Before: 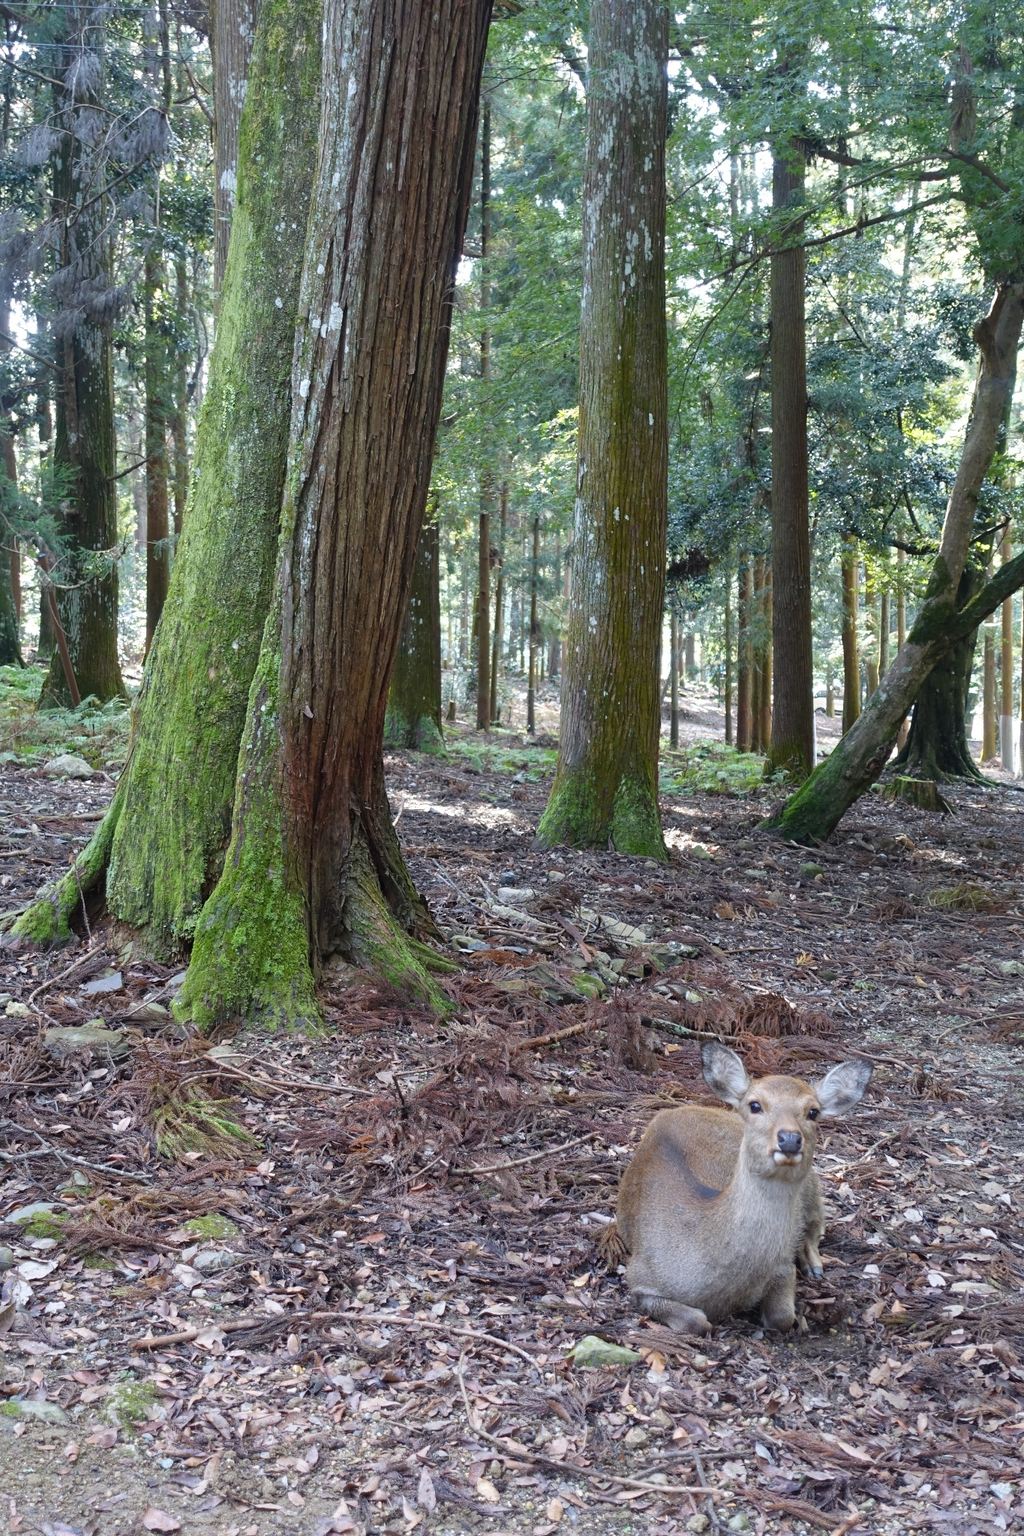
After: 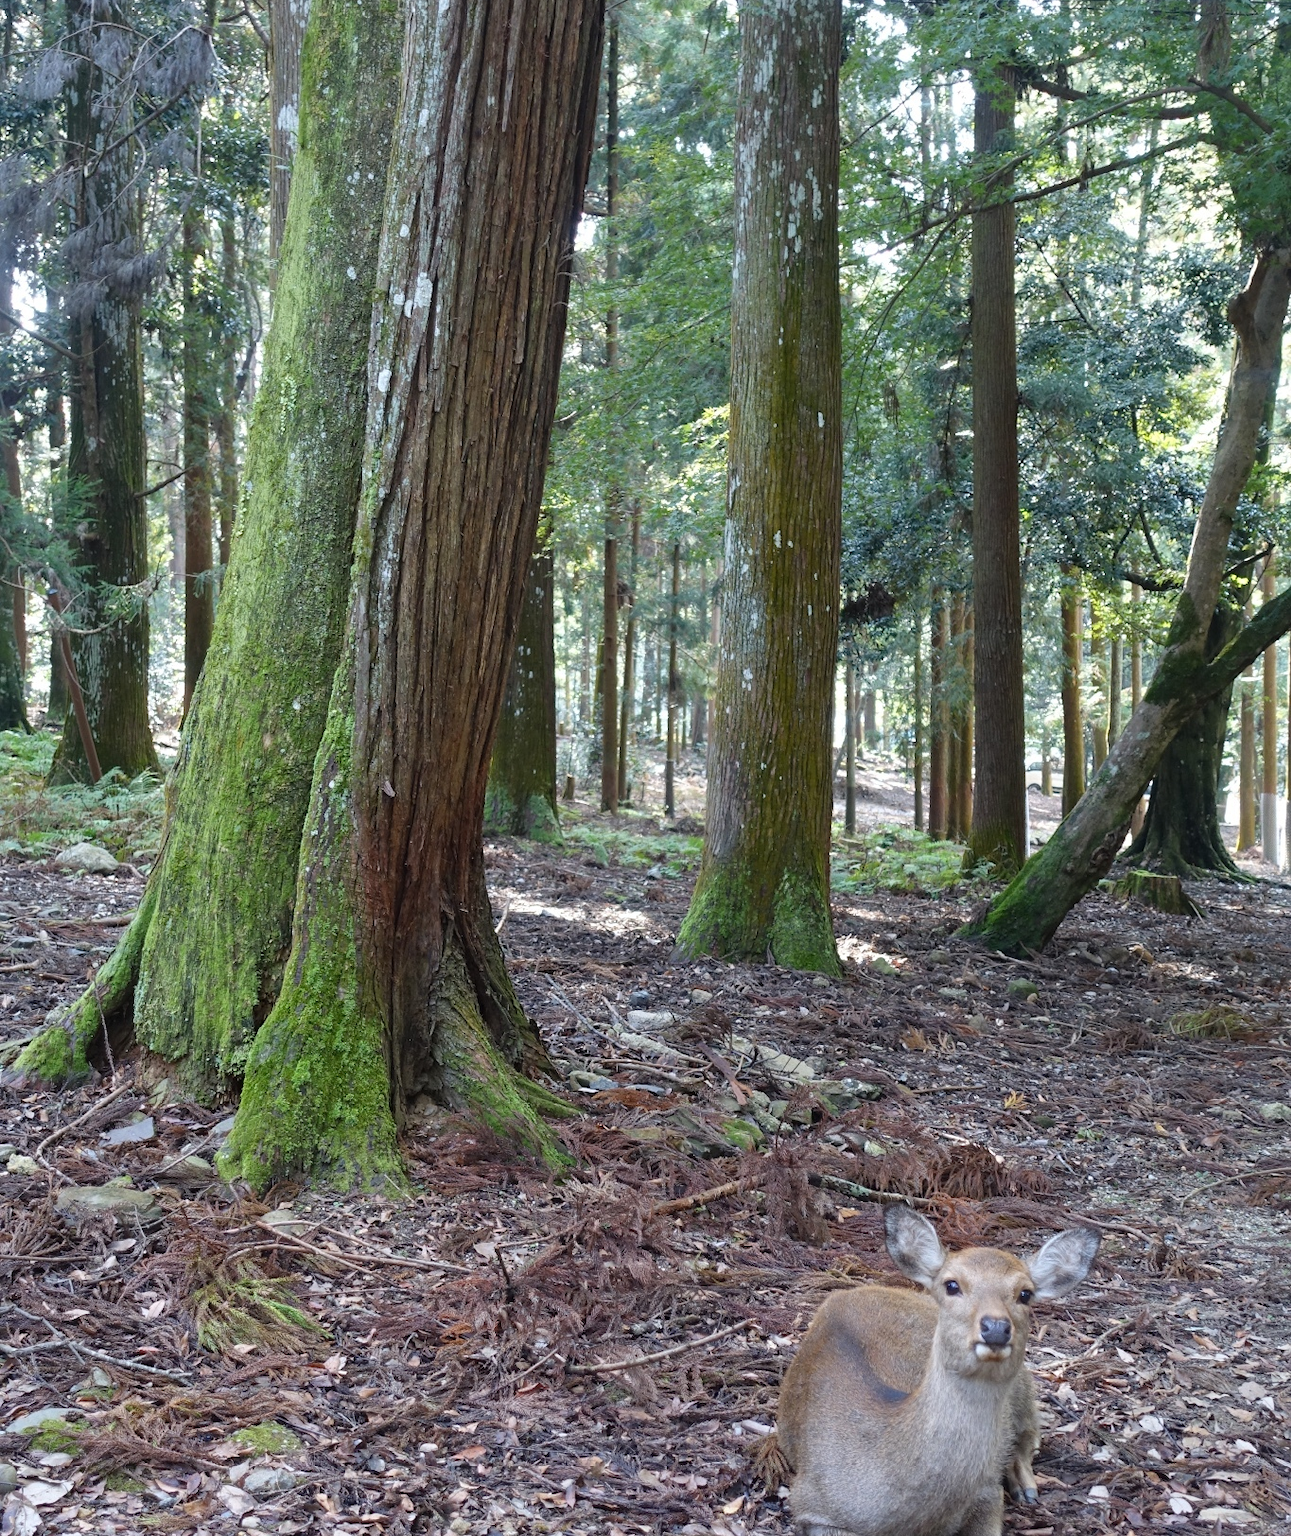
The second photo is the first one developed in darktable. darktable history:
crop and rotate: top 5.657%, bottom 15.003%
